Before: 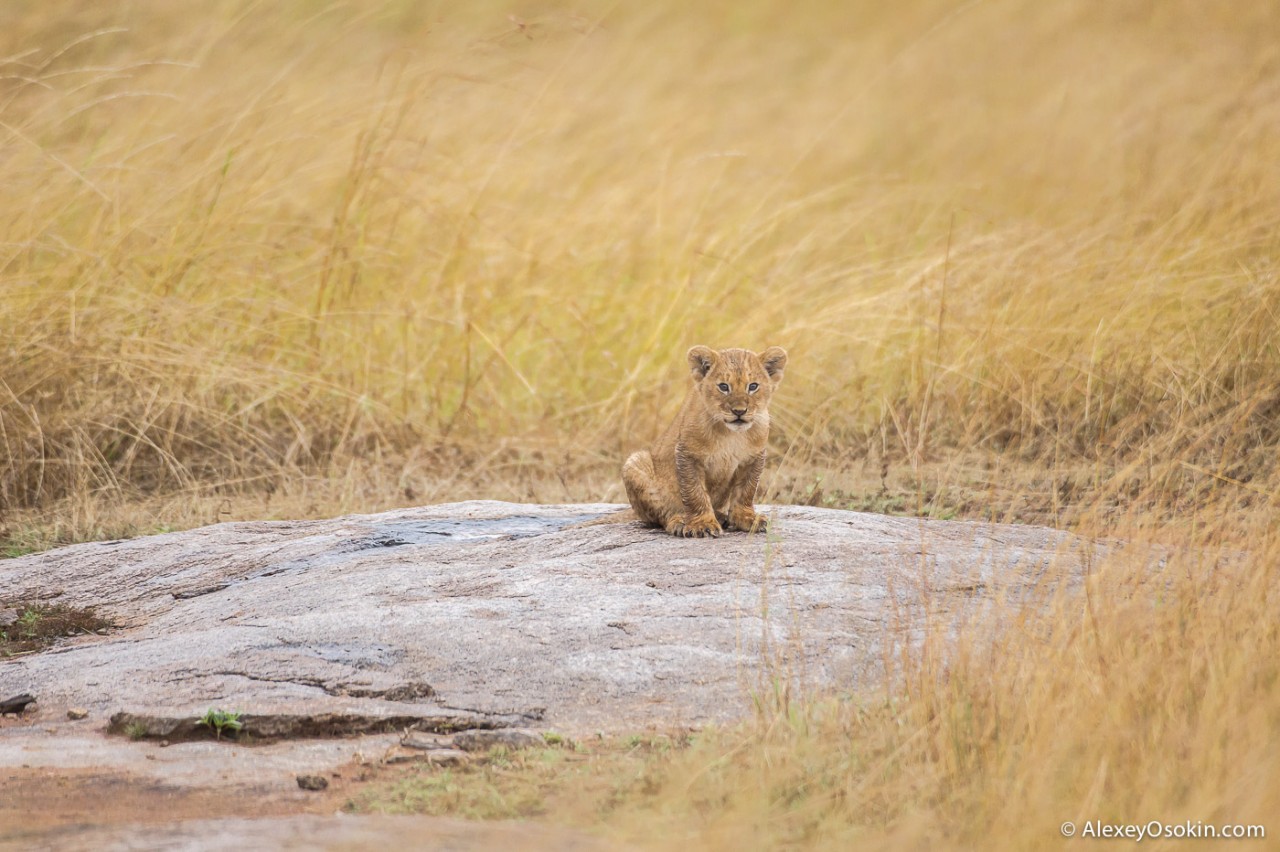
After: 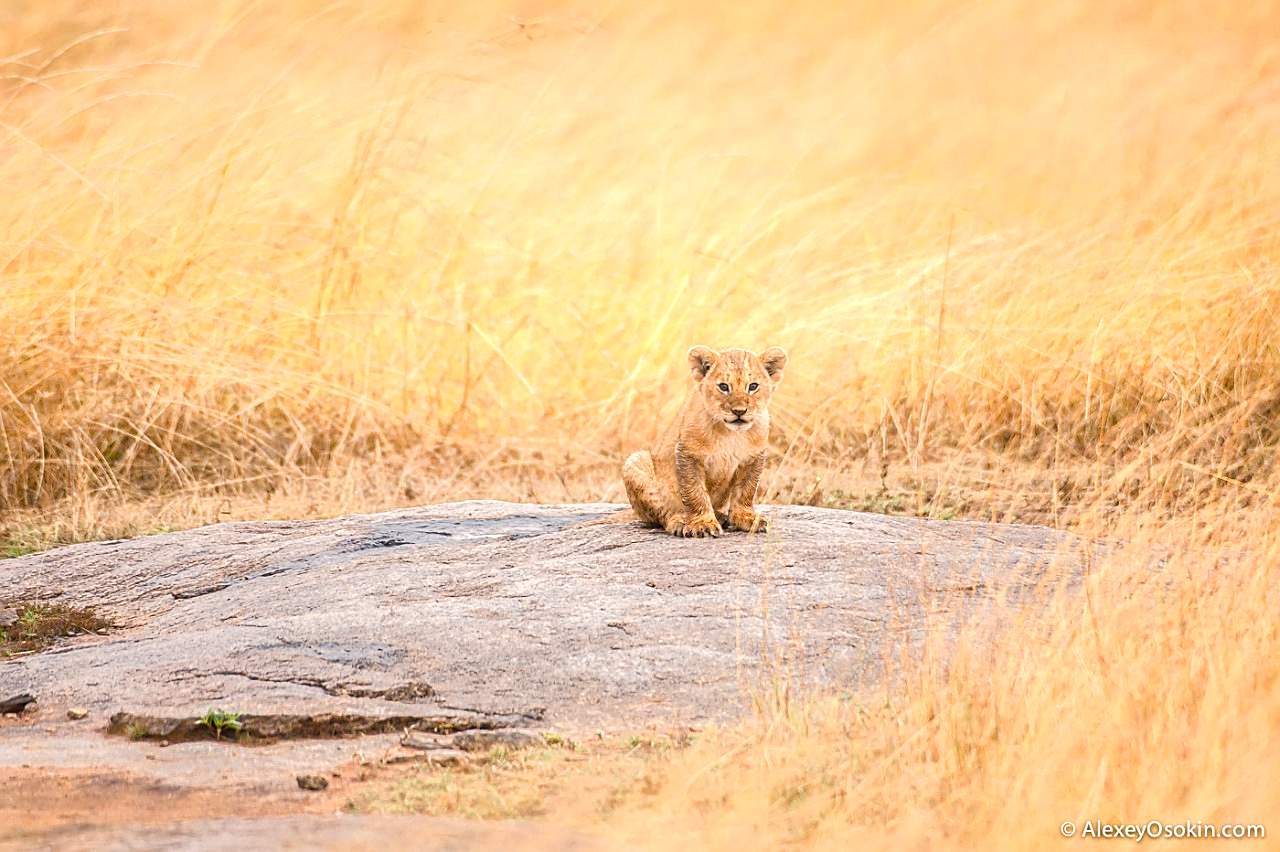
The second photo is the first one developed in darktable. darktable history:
sharpen: on, module defaults
color balance rgb: power › hue 329.29°, highlights gain › chroma 2.984%, highlights gain › hue 60.14°, linear chroma grading › shadows 9.42%, linear chroma grading › highlights 10.079%, linear chroma grading › global chroma 15.362%, linear chroma grading › mid-tones 14.662%, perceptual saturation grading › global saturation 20%, perceptual saturation grading › highlights -50.475%, perceptual saturation grading › shadows 30.062%, global vibrance 14.562%
color zones: curves: ch0 [(0.018, 0.548) (0.197, 0.654) (0.425, 0.447) (0.605, 0.658) (0.732, 0.579)]; ch1 [(0.105, 0.531) (0.224, 0.531) (0.386, 0.39) (0.618, 0.456) (0.732, 0.456) (0.956, 0.421)]; ch2 [(0.039, 0.583) (0.215, 0.465) (0.399, 0.544) (0.465, 0.548) (0.614, 0.447) (0.724, 0.43) (0.882, 0.623) (0.956, 0.632)]
